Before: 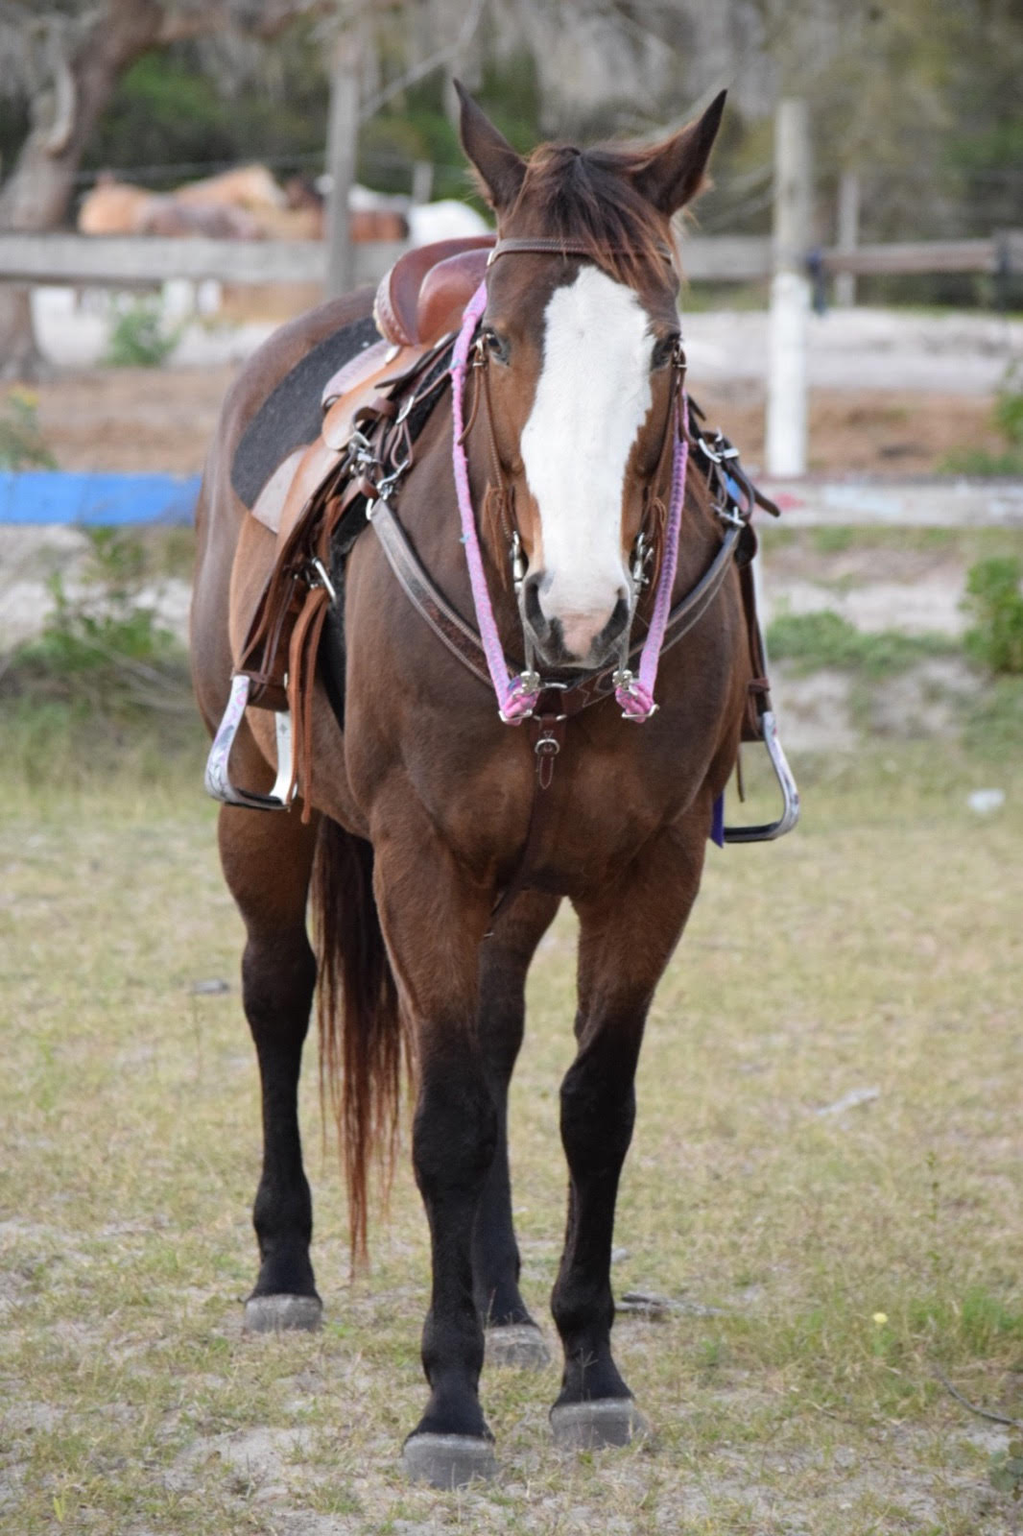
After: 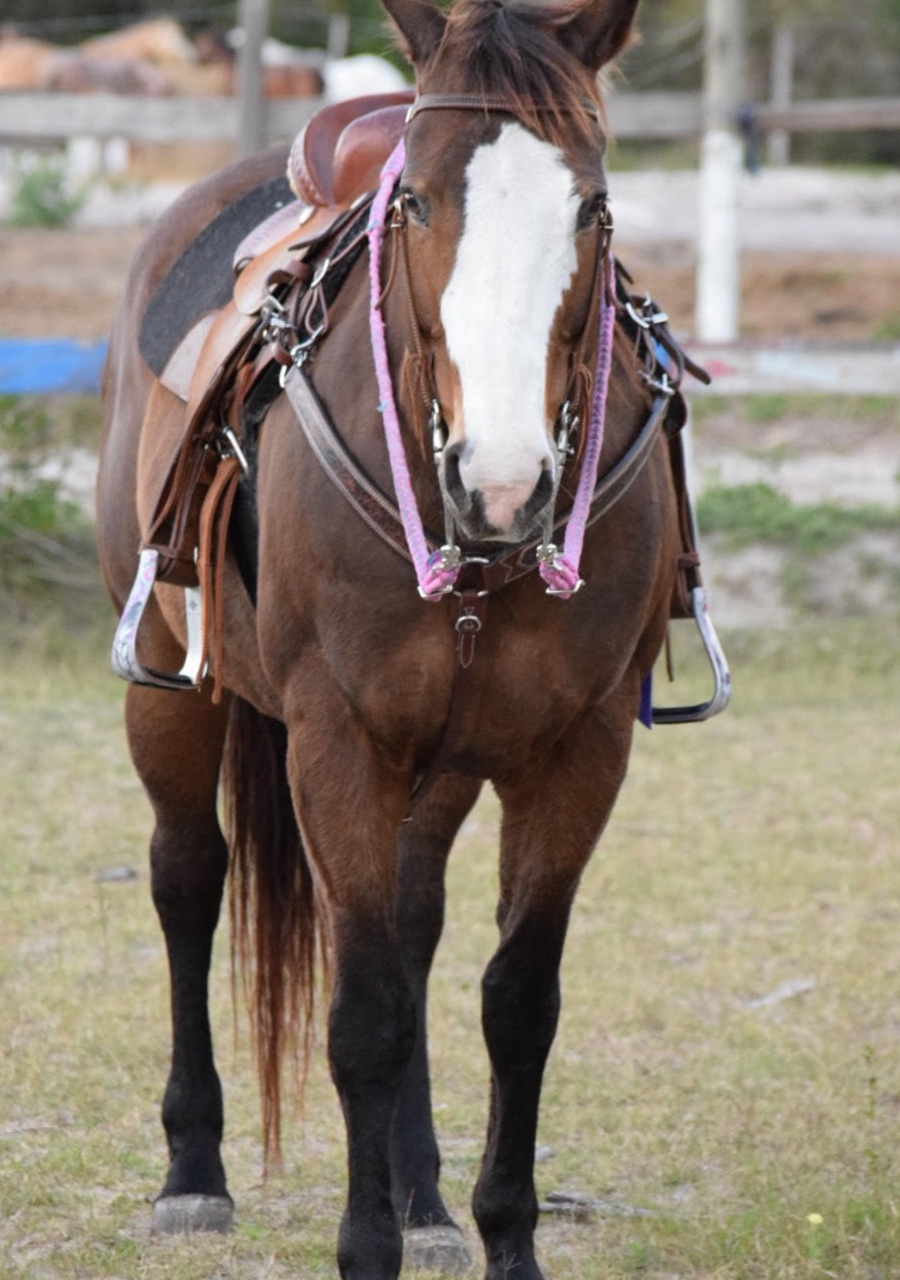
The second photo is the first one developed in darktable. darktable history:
crop and rotate: left 9.652%, top 9.685%, right 5.843%, bottom 10.261%
